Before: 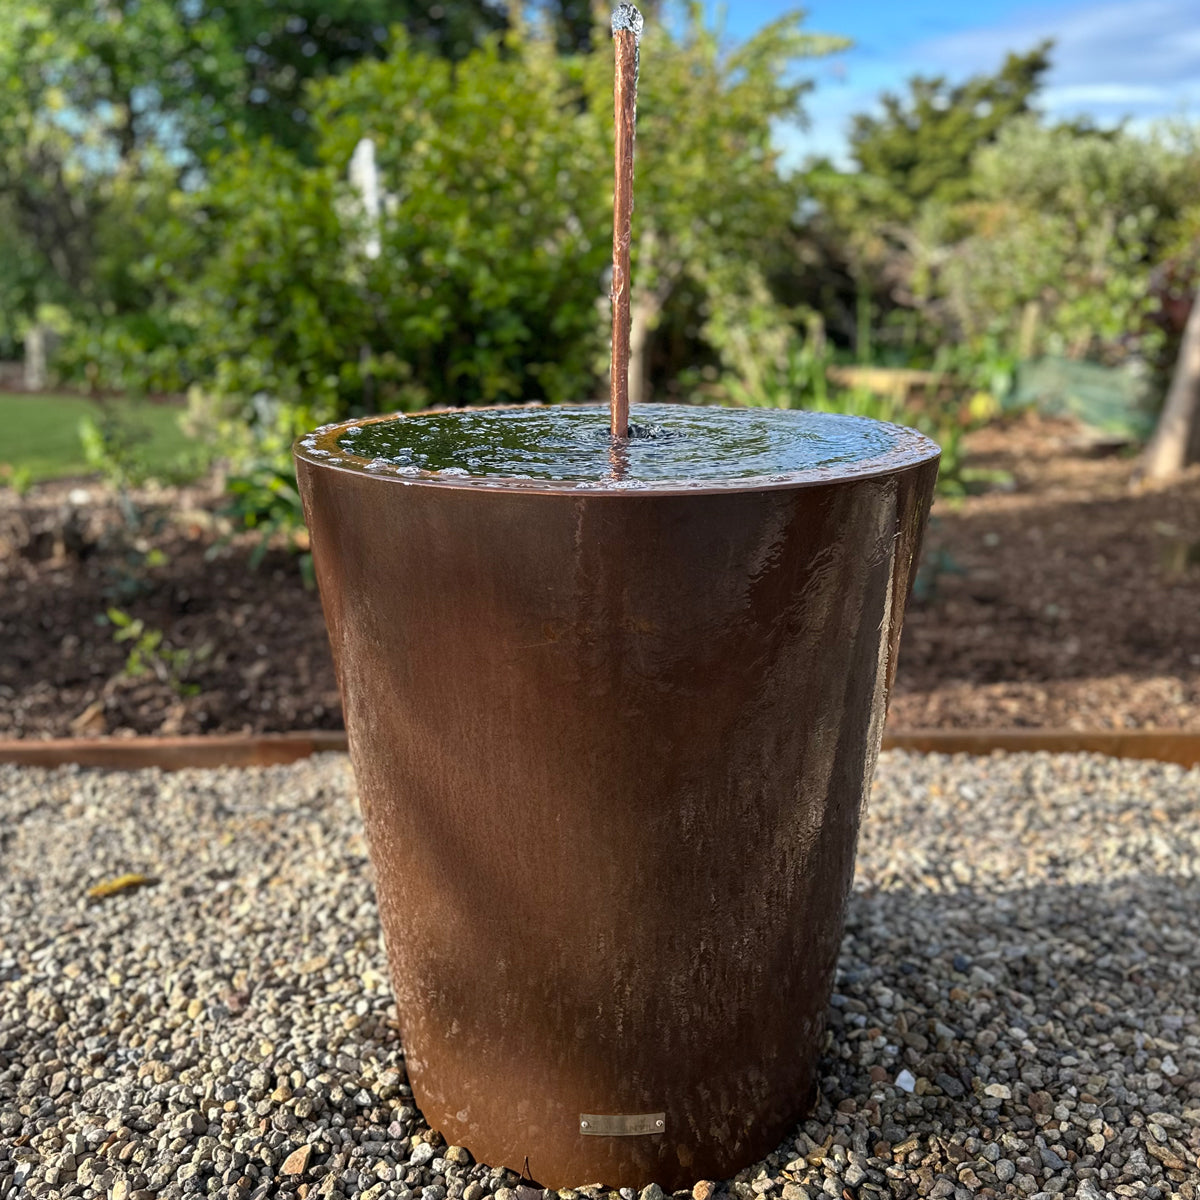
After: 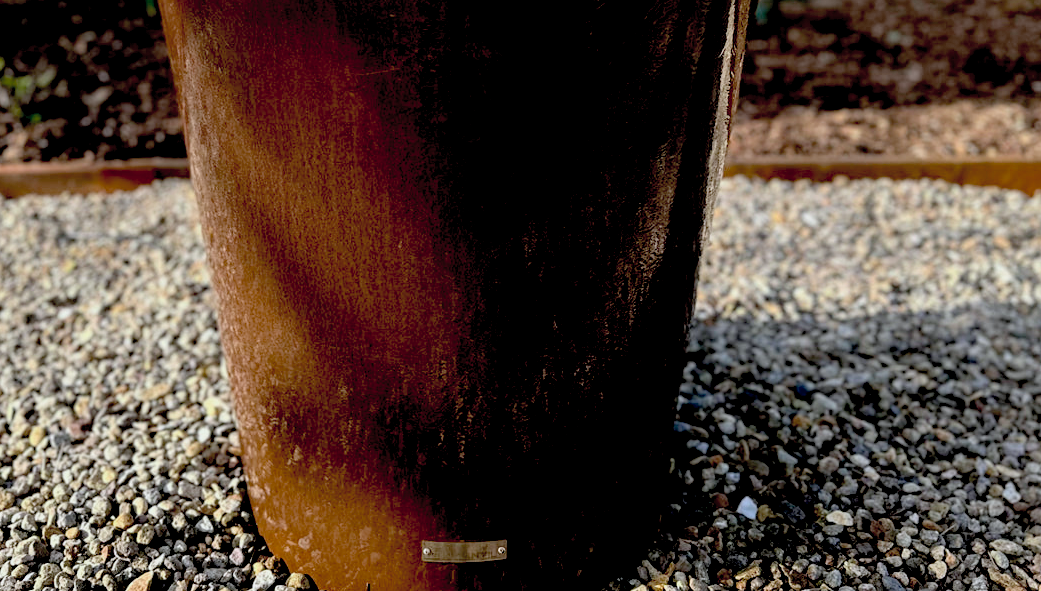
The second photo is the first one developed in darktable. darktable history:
contrast brightness saturation: brightness 0.14
crop and rotate: left 13.239%, top 47.779%, bottom 2.94%
exposure: black level correction 0.044, exposure -0.23 EV, compensate highlight preservation false
color calibration: x 0.357, y 0.367, temperature 4689.45 K
